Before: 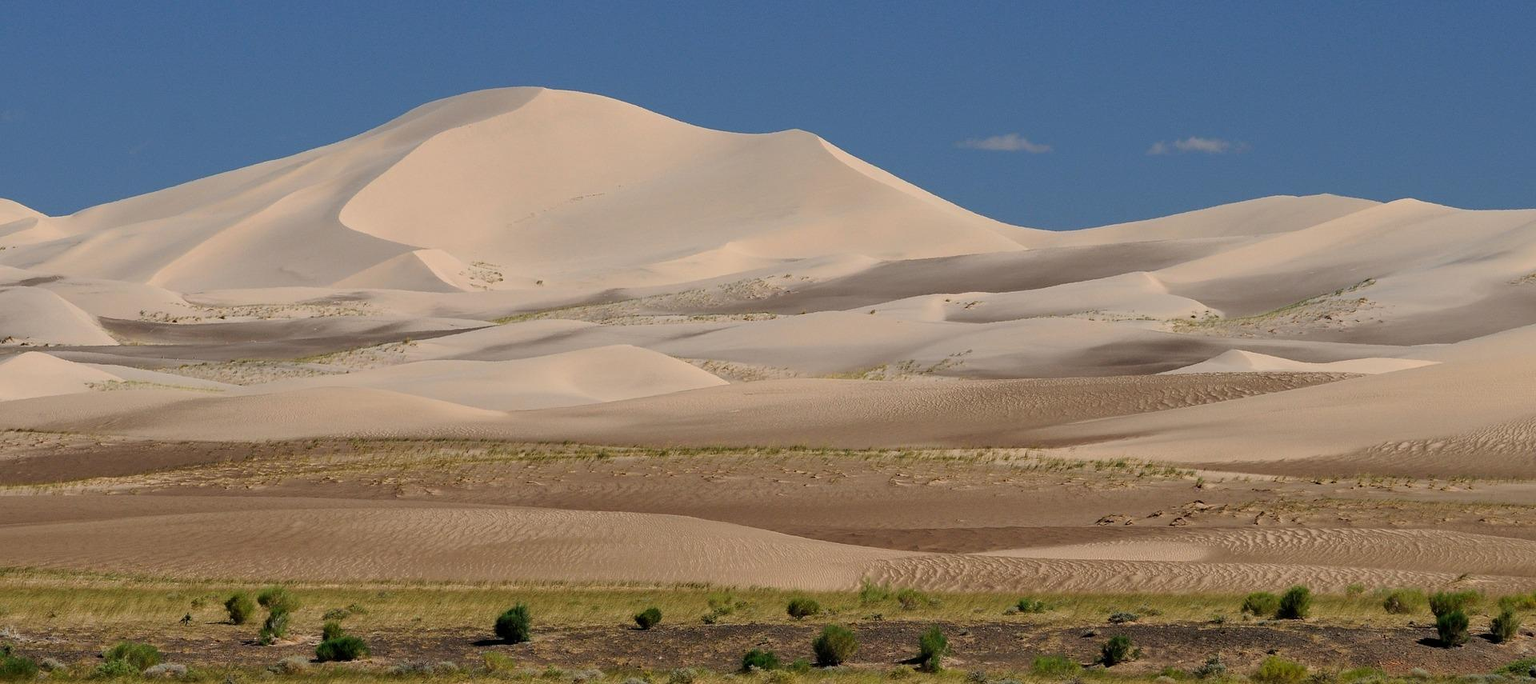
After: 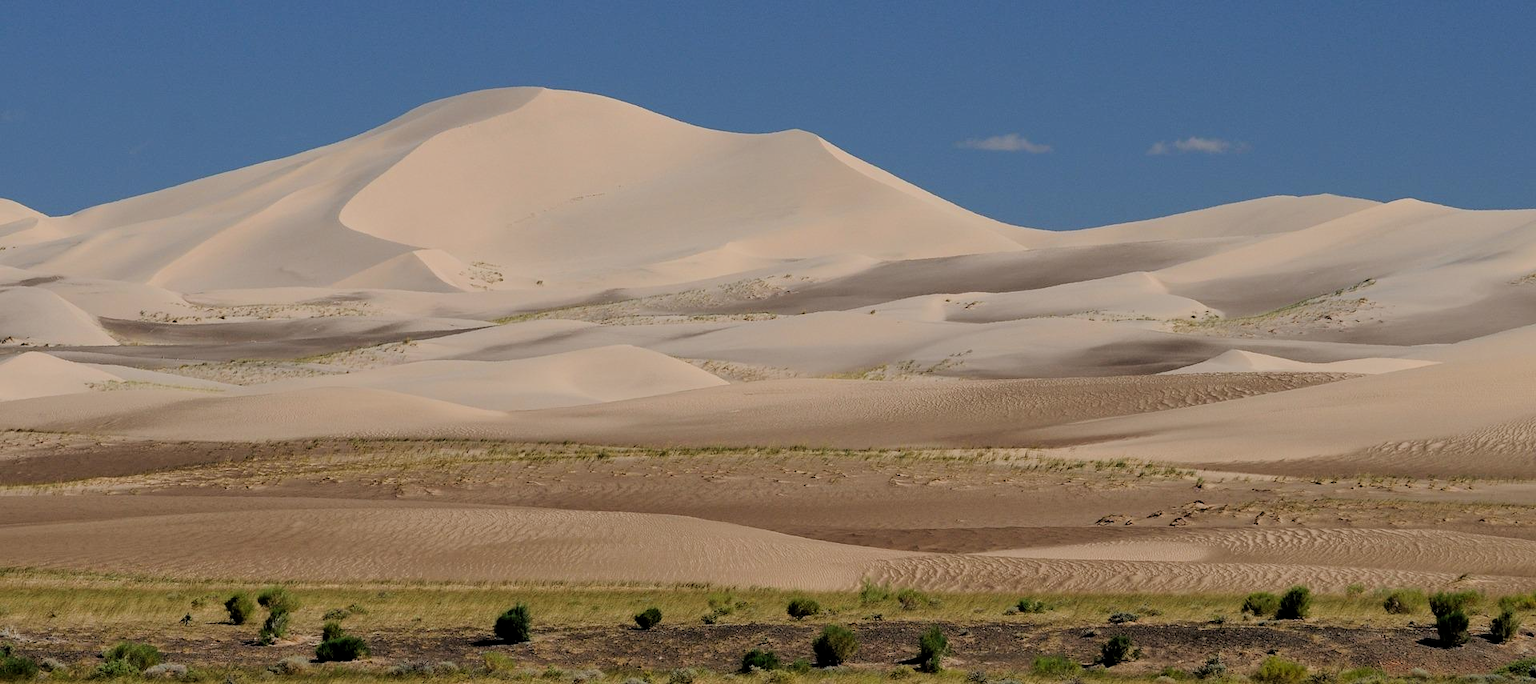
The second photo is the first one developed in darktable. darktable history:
filmic rgb: black relative exposure -7.73 EV, white relative exposure 4.43 EV, threshold 5.97 EV, target black luminance 0%, hardness 3.76, latitude 50.59%, contrast 1.064, highlights saturation mix 9.39%, shadows ↔ highlights balance -0.216%, enable highlight reconstruction true
